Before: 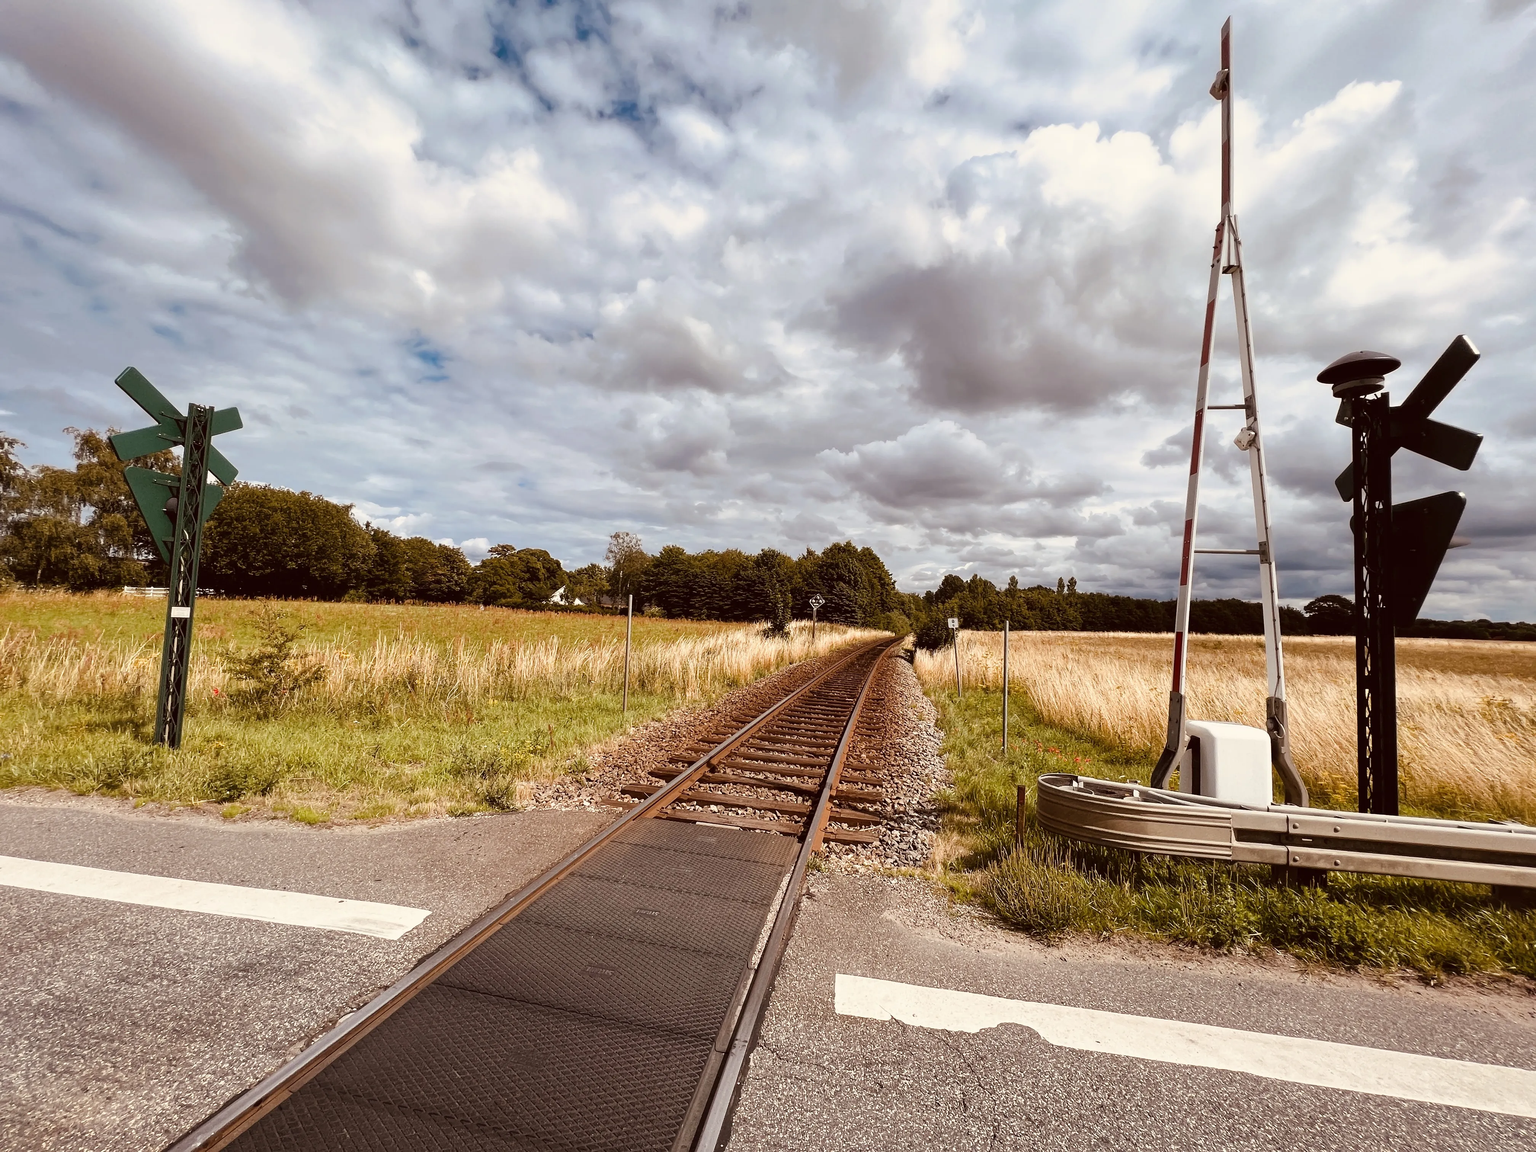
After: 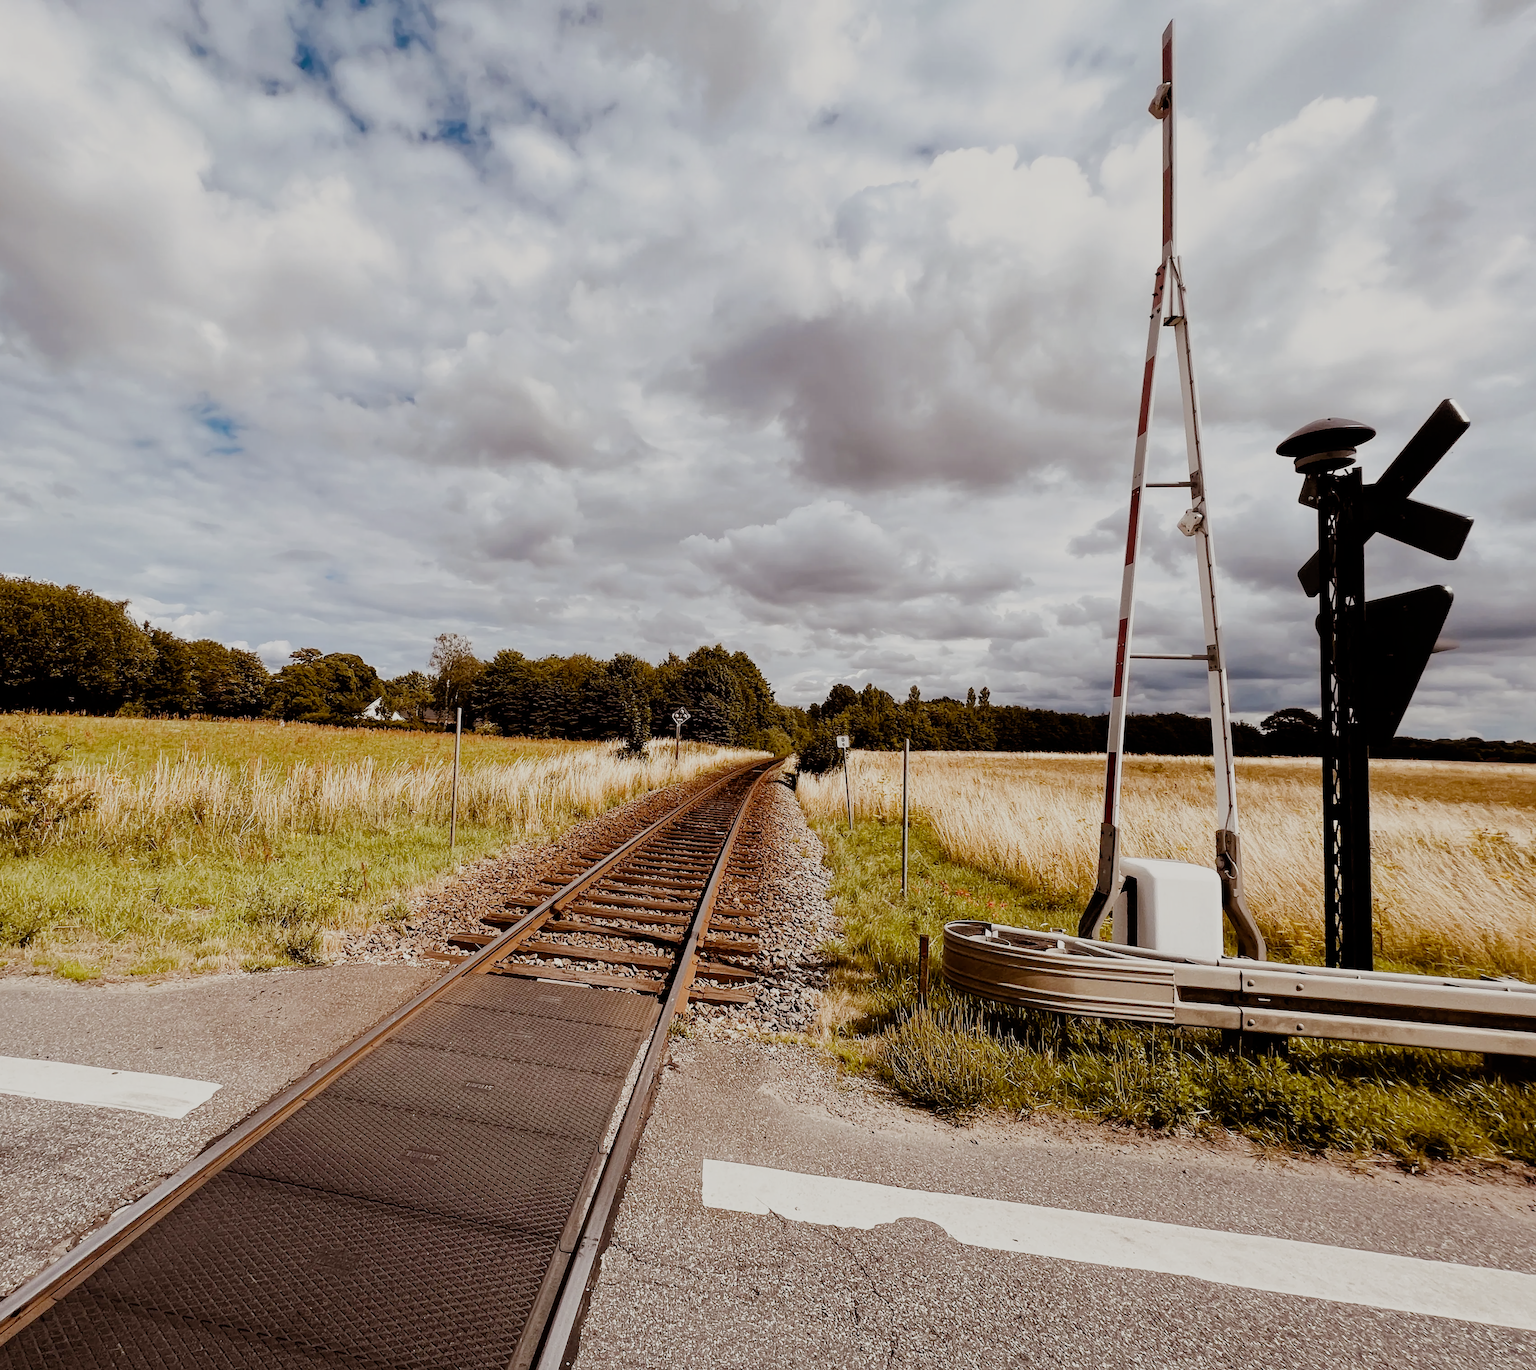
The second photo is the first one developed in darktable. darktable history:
filmic rgb: black relative exposure -7.65 EV, white relative exposure 4.56 EV, hardness 3.61, preserve chrominance no, color science v4 (2020), iterations of high-quality reconstruction 0, contrast in shadows soft
crop: left 15.962%
